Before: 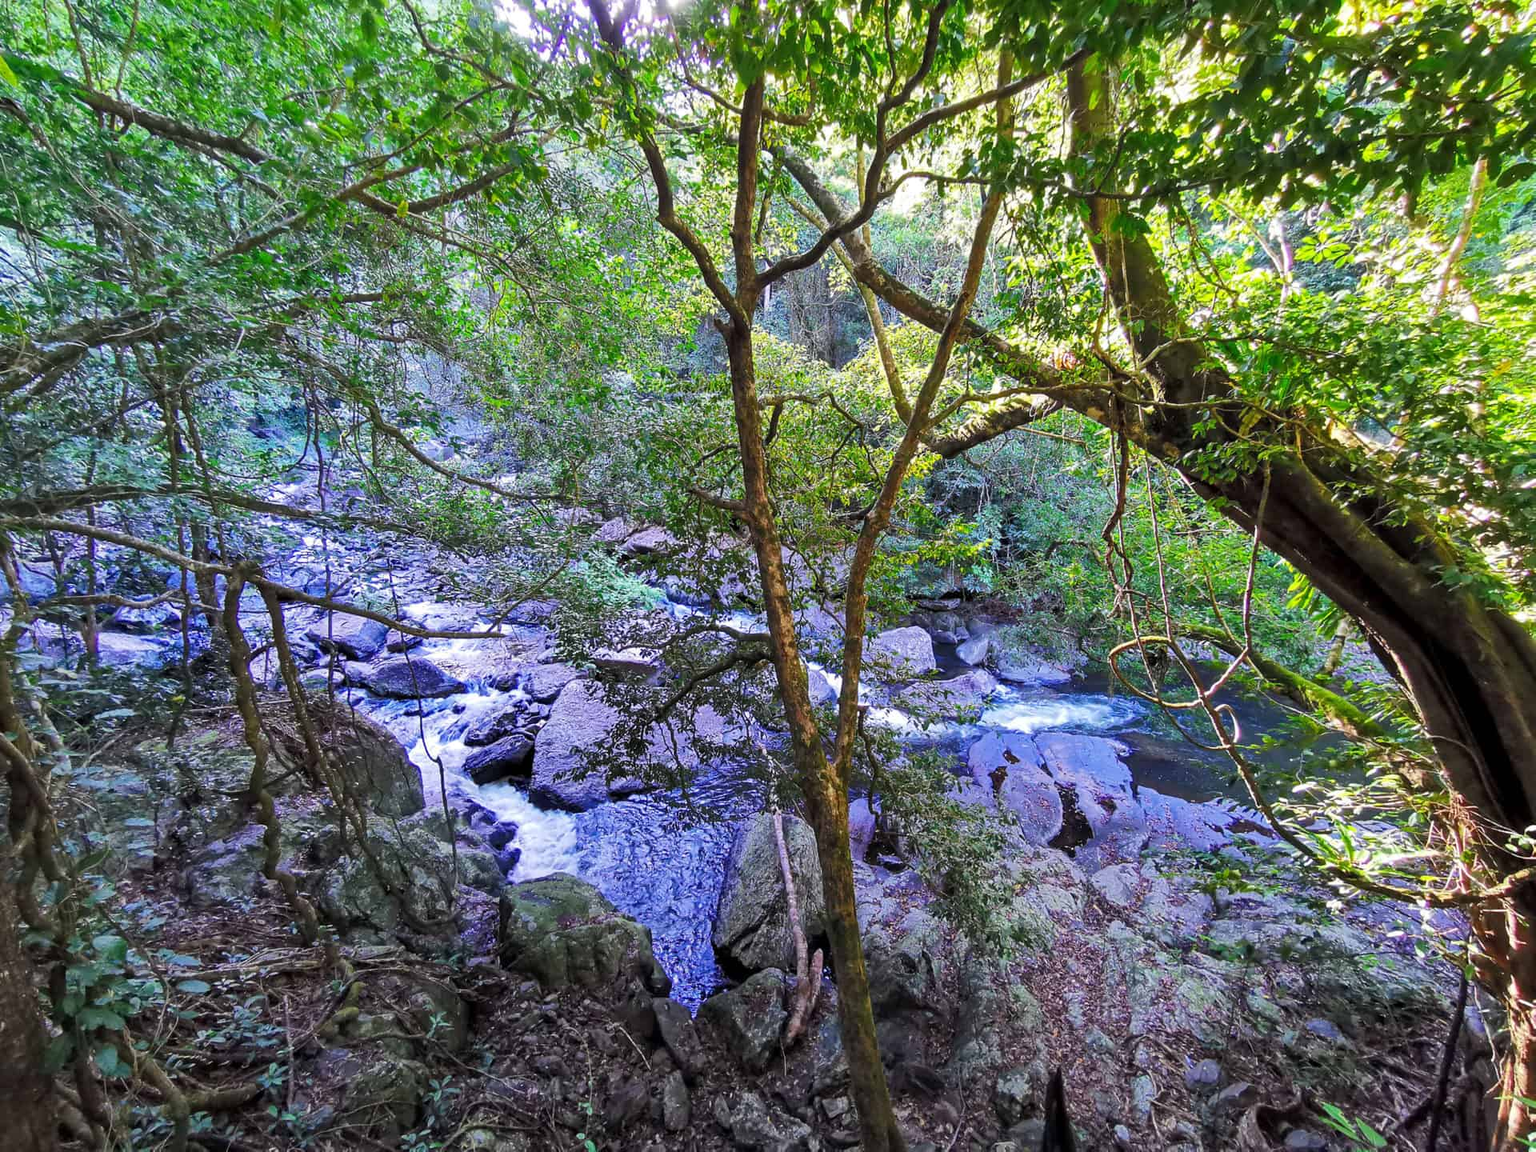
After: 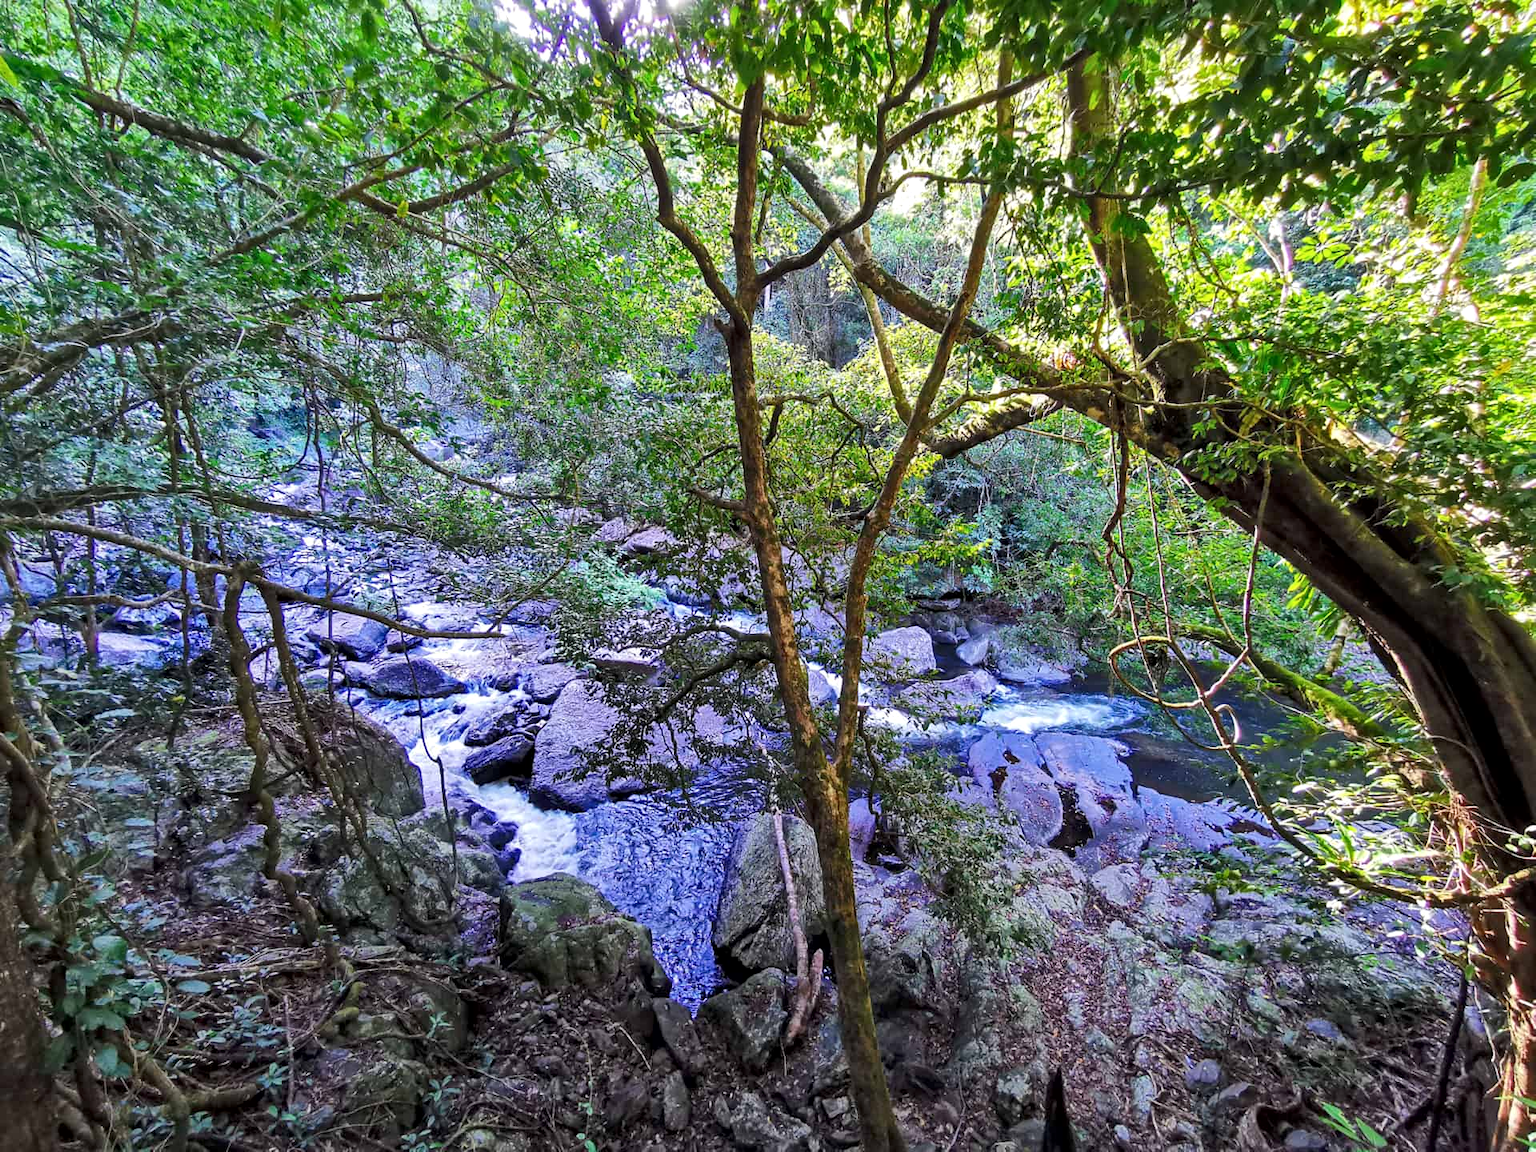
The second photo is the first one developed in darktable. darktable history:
local contrast: mode bilateral grid, contrast 30, coarseness 24, midtone range 0.2
